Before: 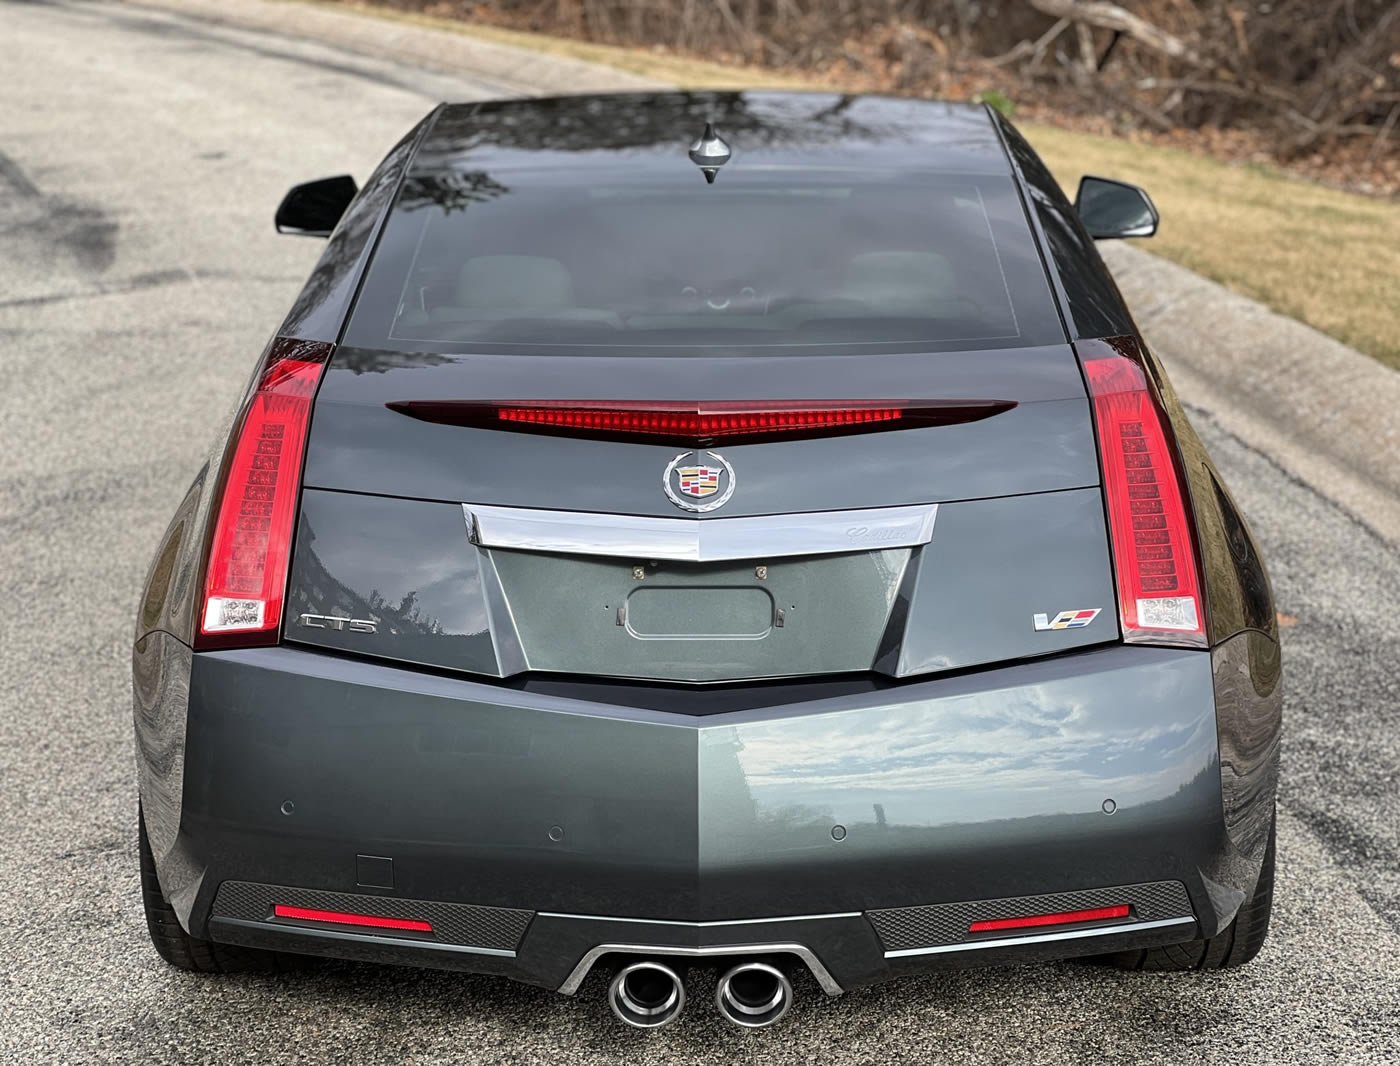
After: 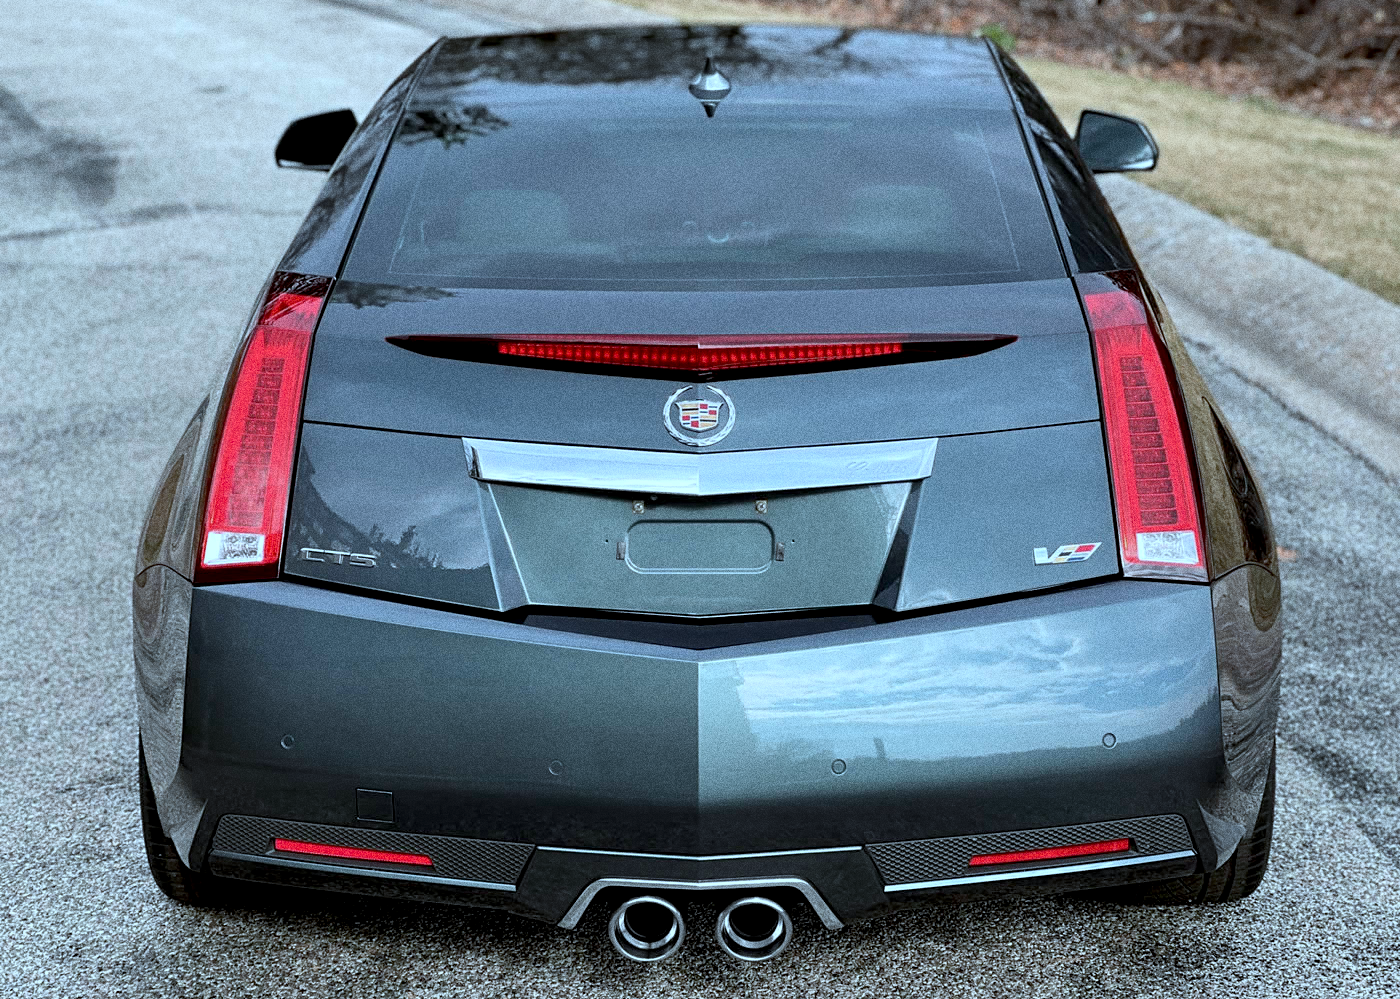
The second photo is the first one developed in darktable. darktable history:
grain: coarseness 0.09 ISO, strength 40%
exposure: black level correction 0.011, compensate highlight preservation false
crop and rotate: top 6.25%
color correction: highlights a* -9.35, highlights b* -23.15
